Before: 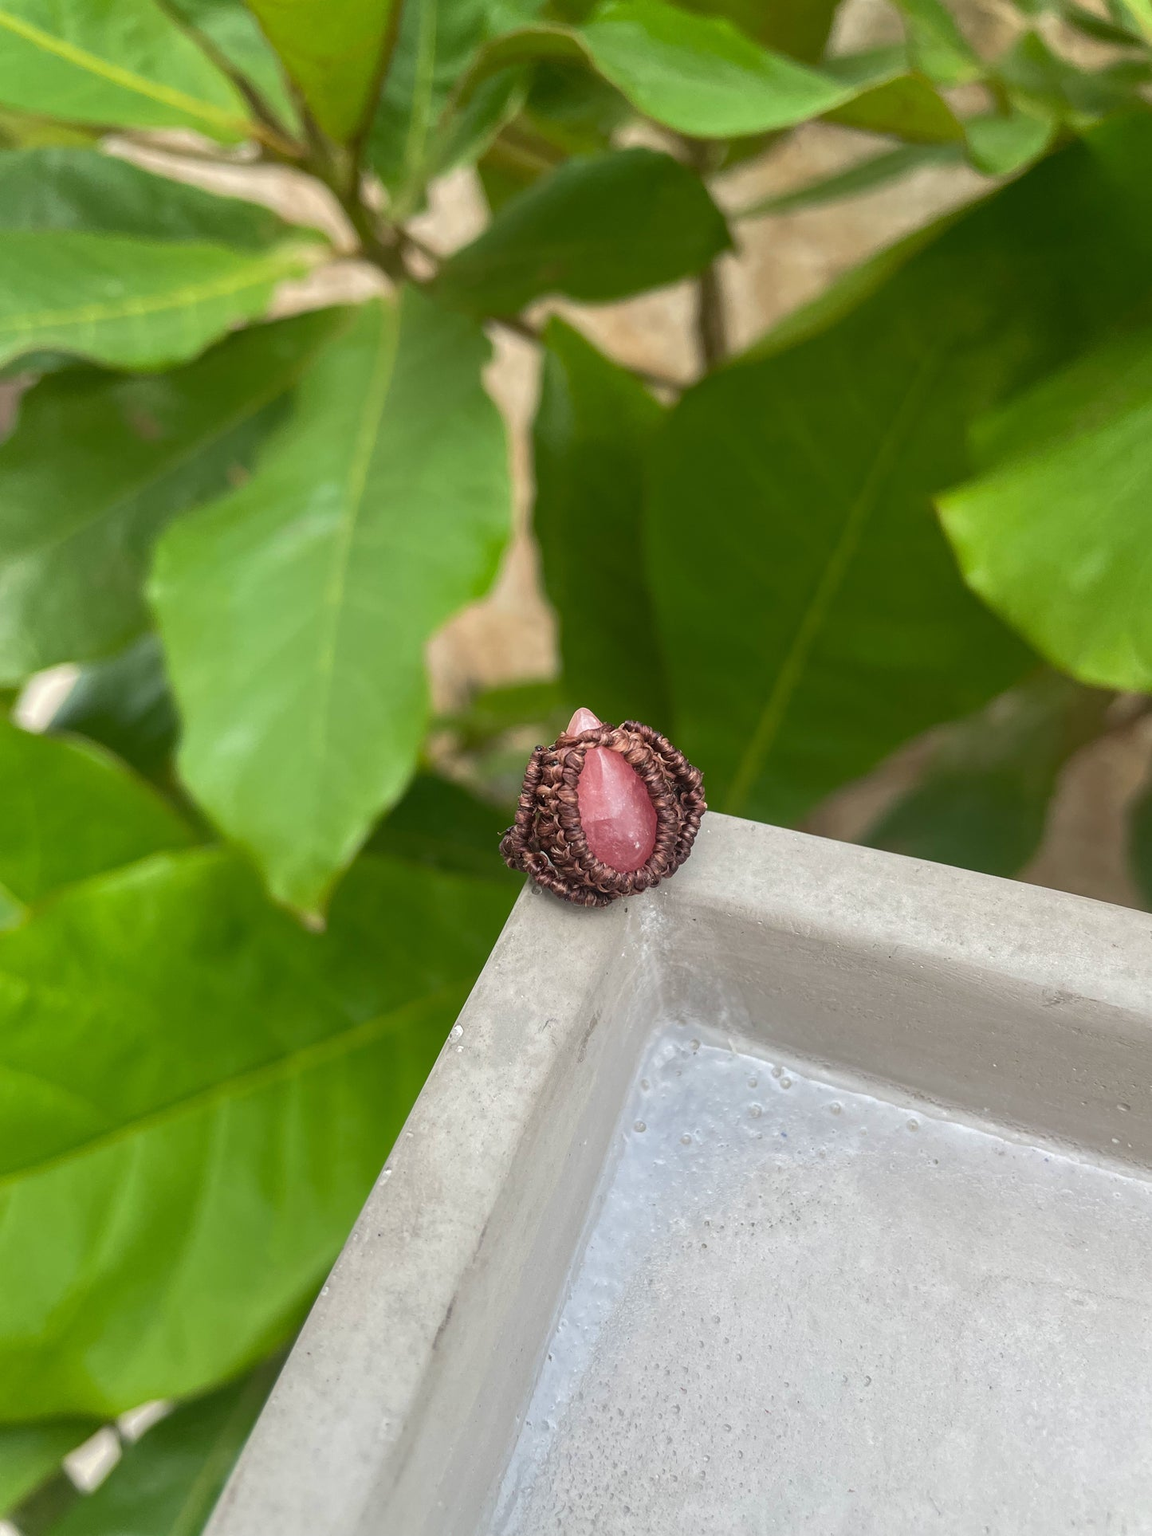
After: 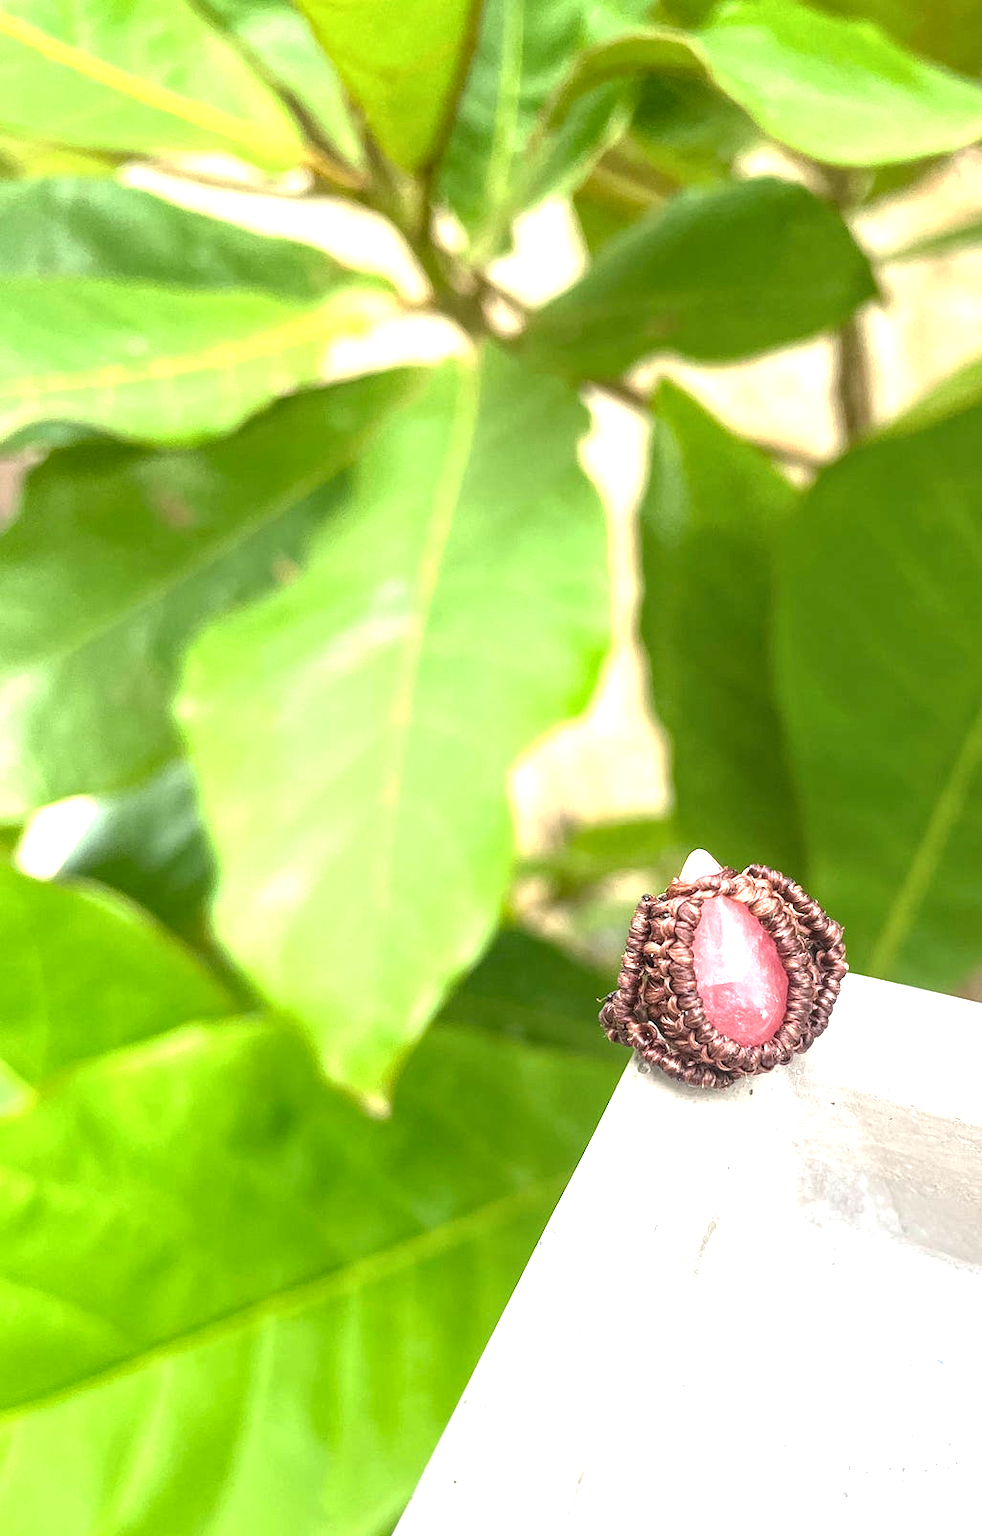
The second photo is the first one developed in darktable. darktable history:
crop: right 28.885%, bottom 16.626%
local contrast: detail 130%
exposure: black level correction 0, exposure 1.55 EV, compensate exposure bias true, compensate highlight preservation false
